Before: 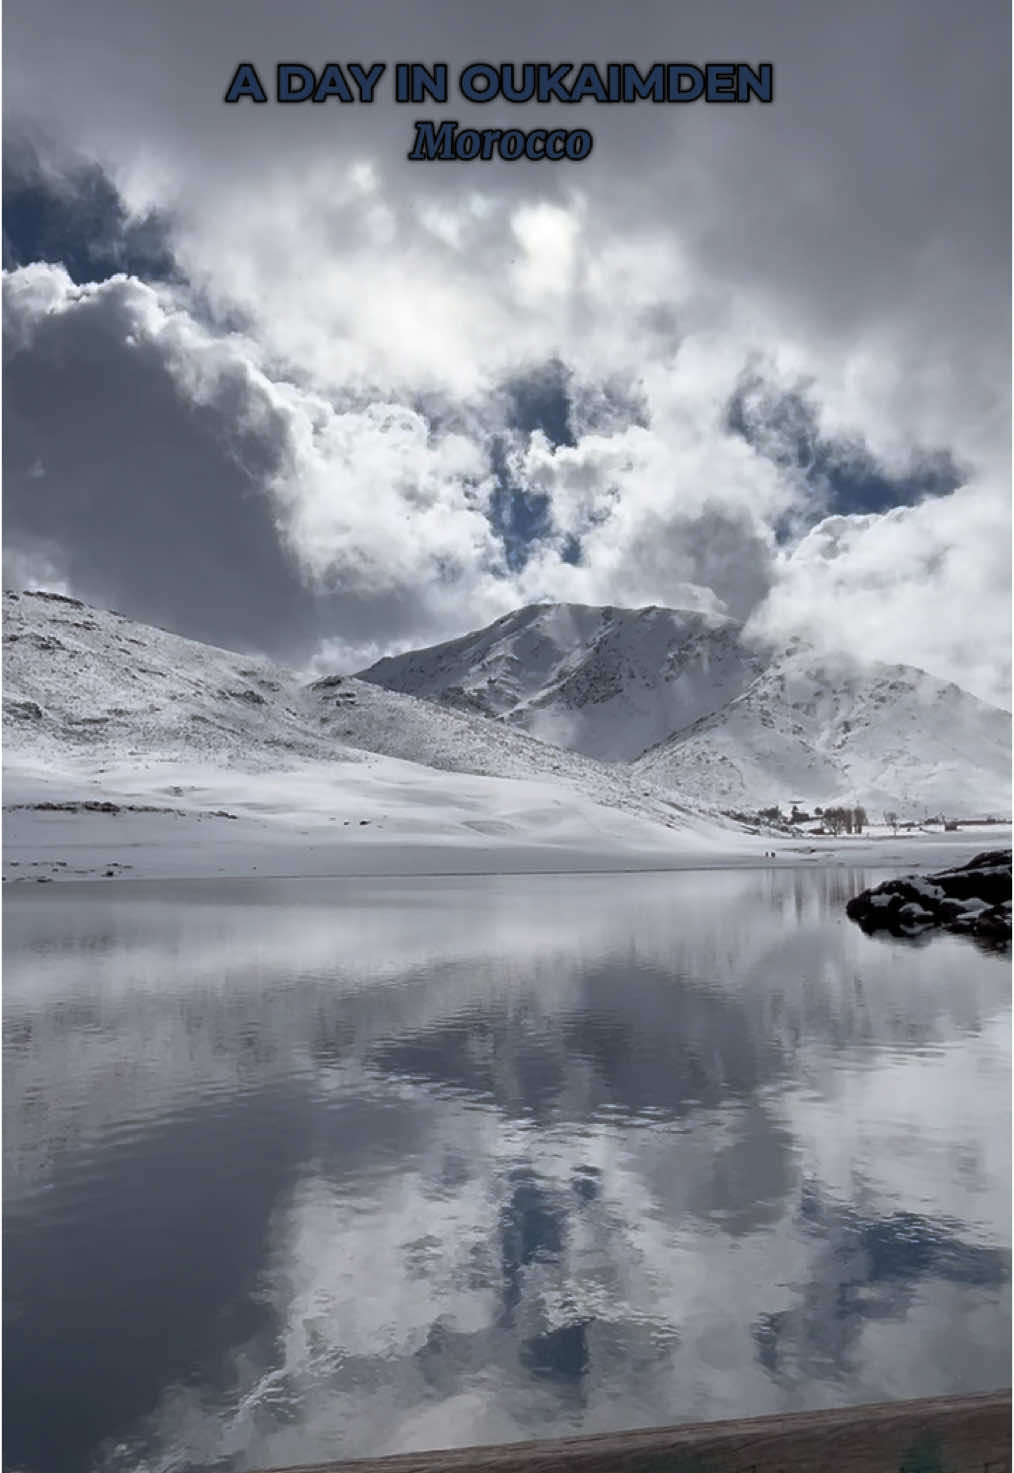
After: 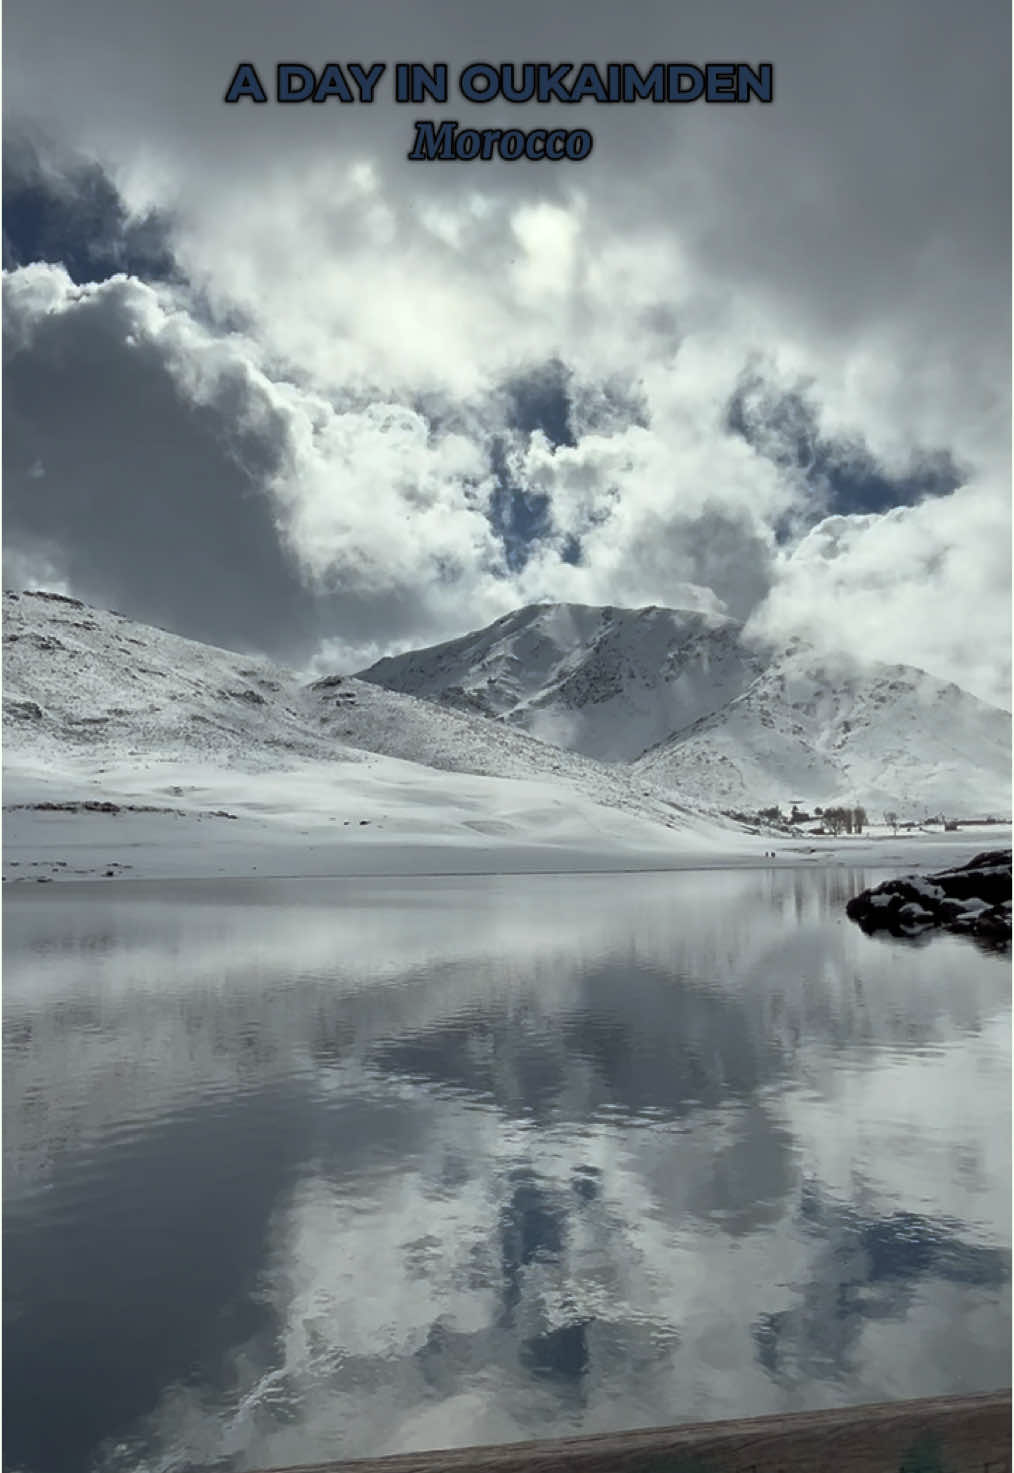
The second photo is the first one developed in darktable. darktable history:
color correction: highlights a* -4.78, highlights b* 5.04, saturation 0.944
